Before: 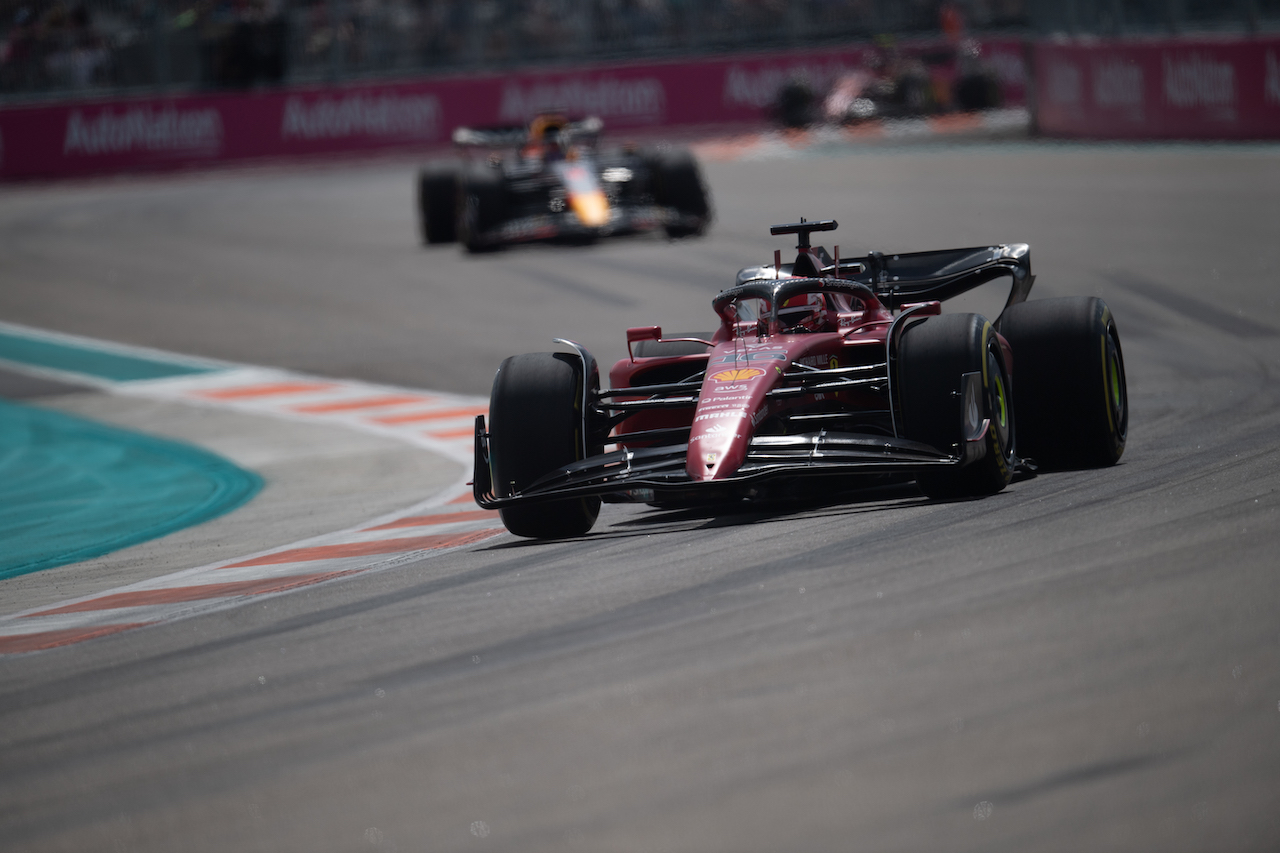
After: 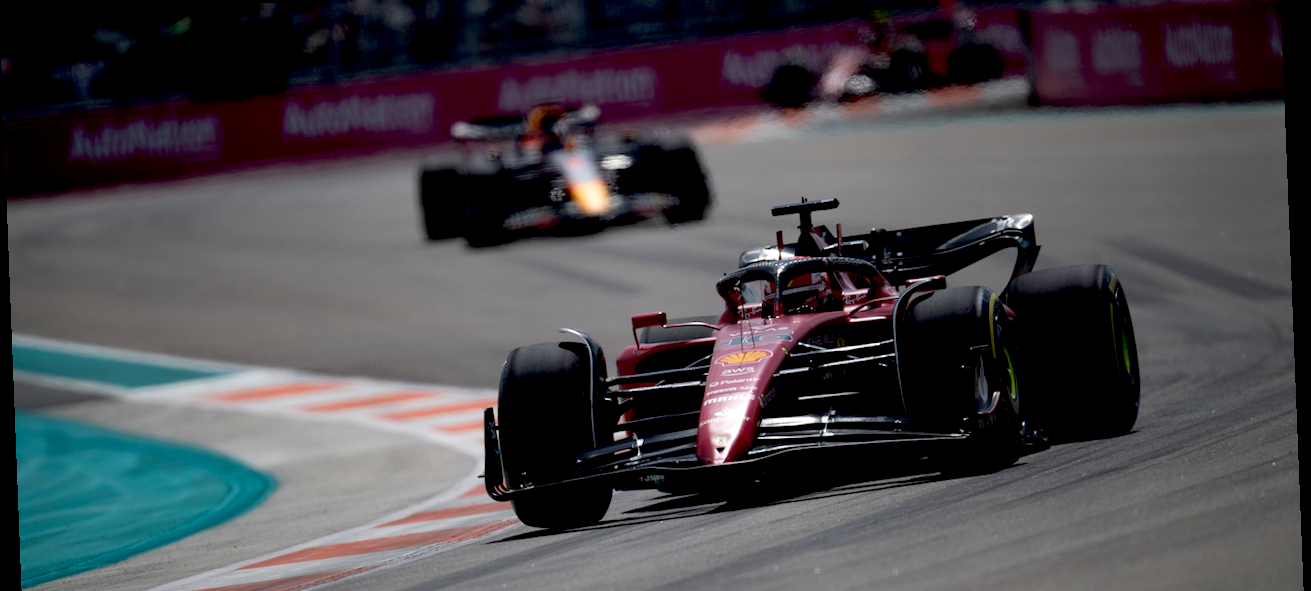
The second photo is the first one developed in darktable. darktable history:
crop and rotate: top 4.848%, bottom 29.503%
exposure: black level correction 0.025, exposure 0.182 EV, compensate highlight preservation false
rotate and perspective: rotation -2.22°, lens shift (horizontal) -0.022, automatic cropping off
